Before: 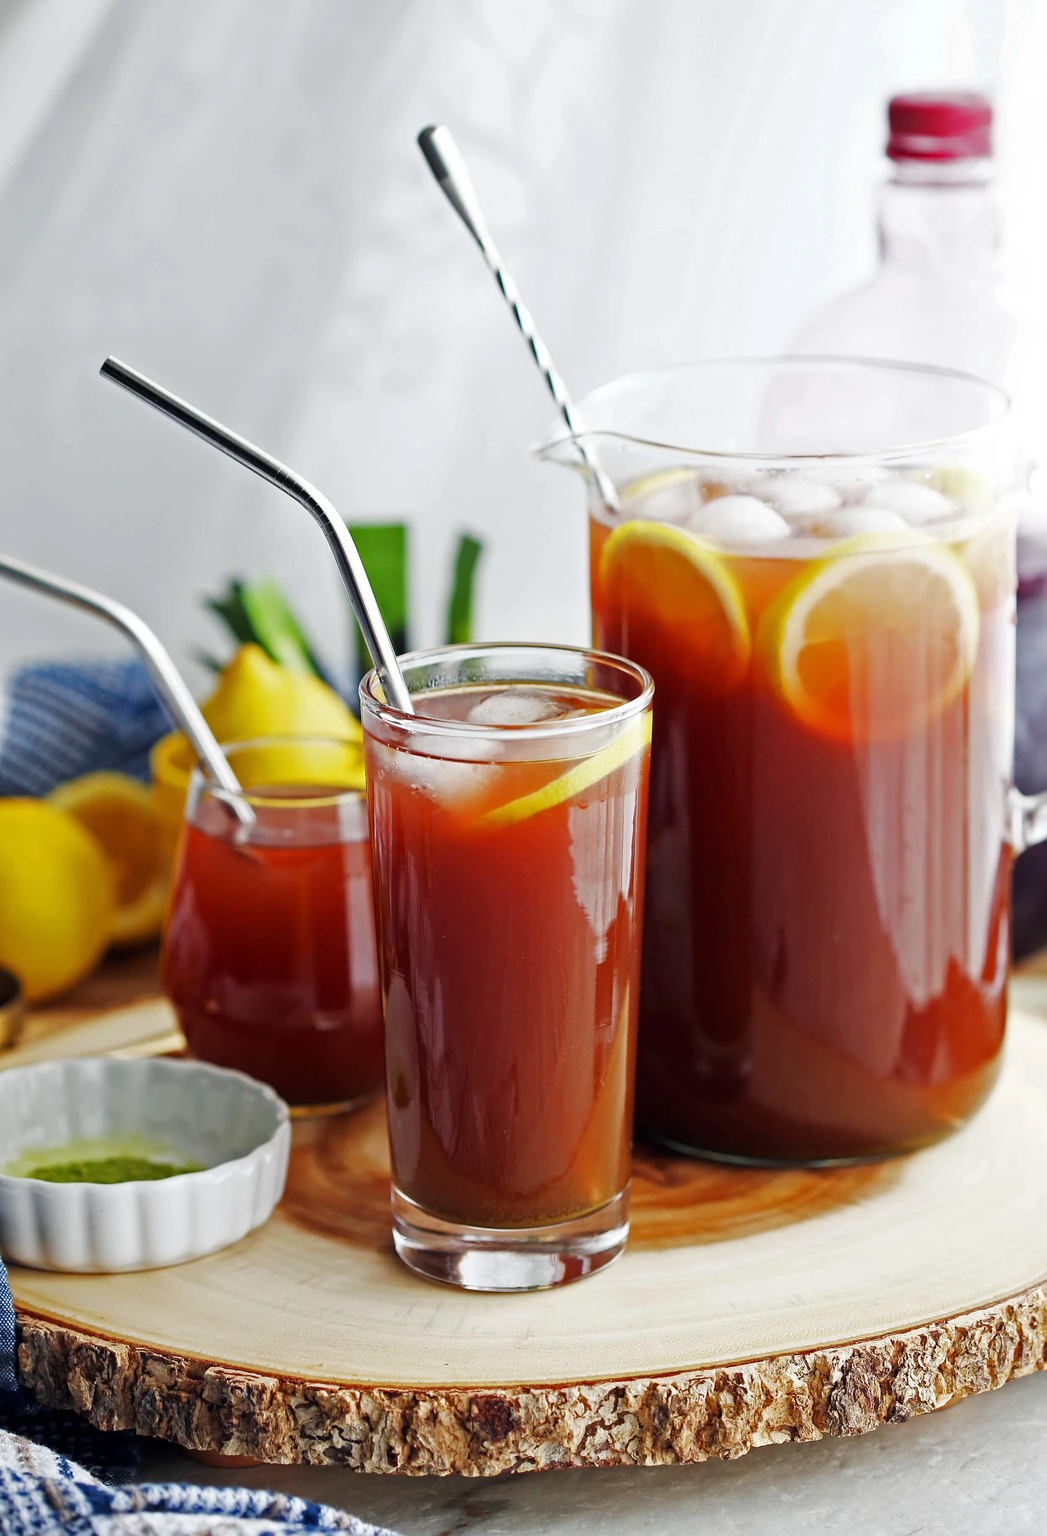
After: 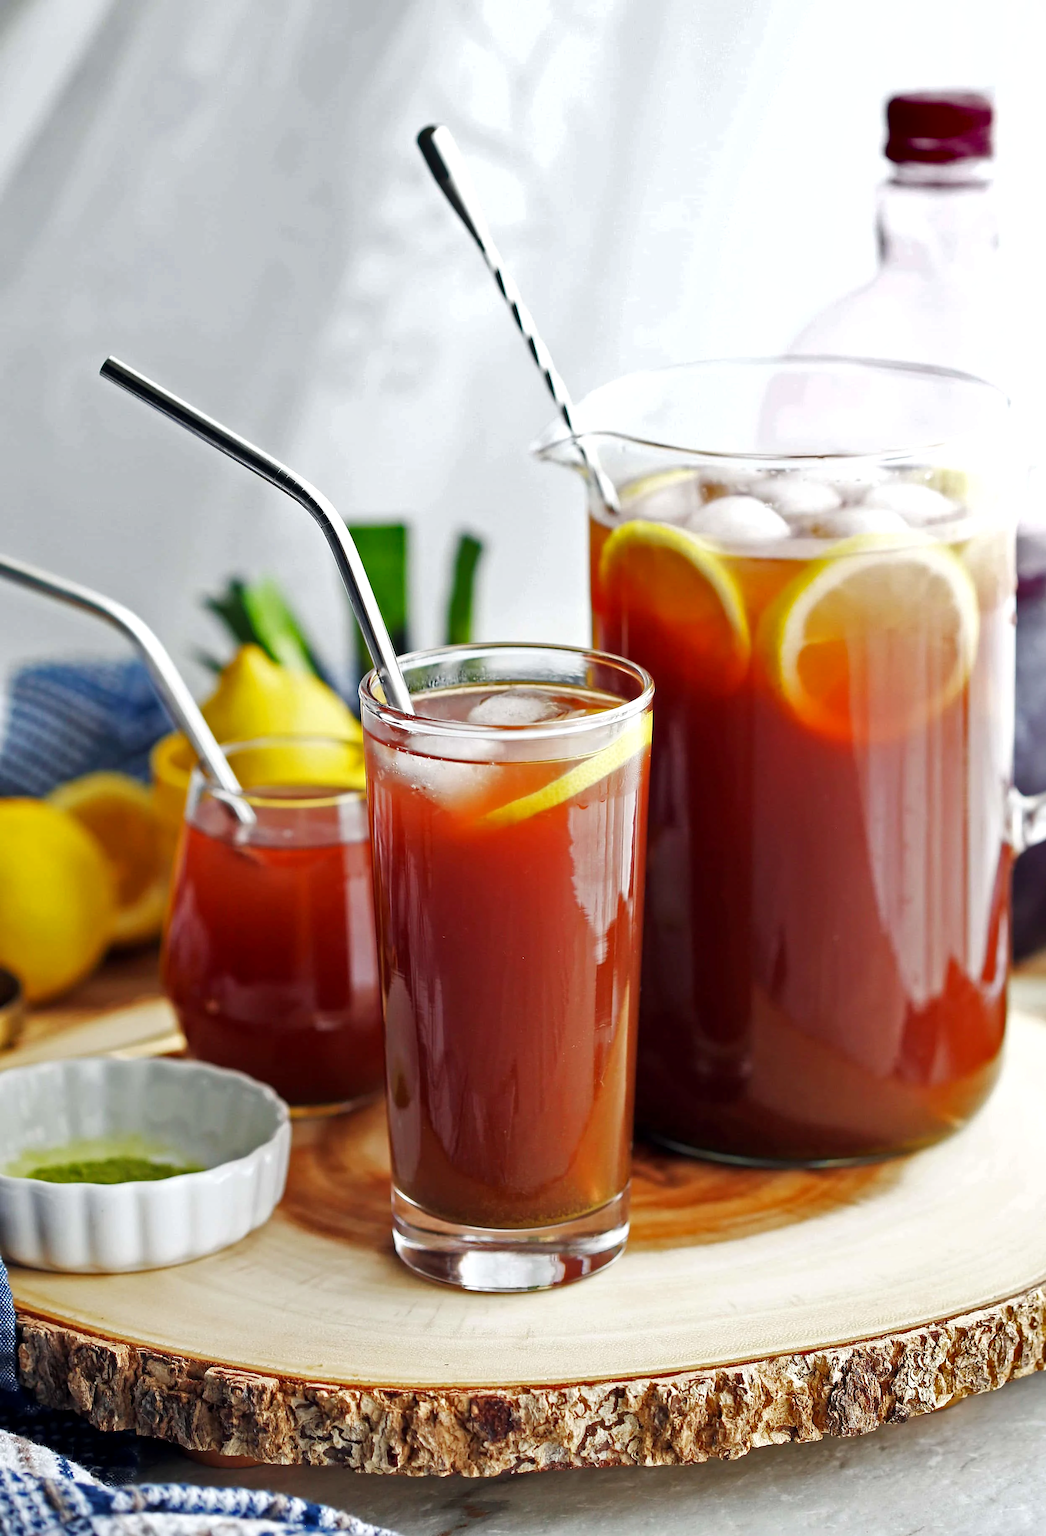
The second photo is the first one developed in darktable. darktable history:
shadows and highlights: radius 336.14, shadows 28.89, soften with gaussian
exposure: black level correction 0.001, exposure 0.193 EV, compensate exposure bias true, compensate highlight preservation false
